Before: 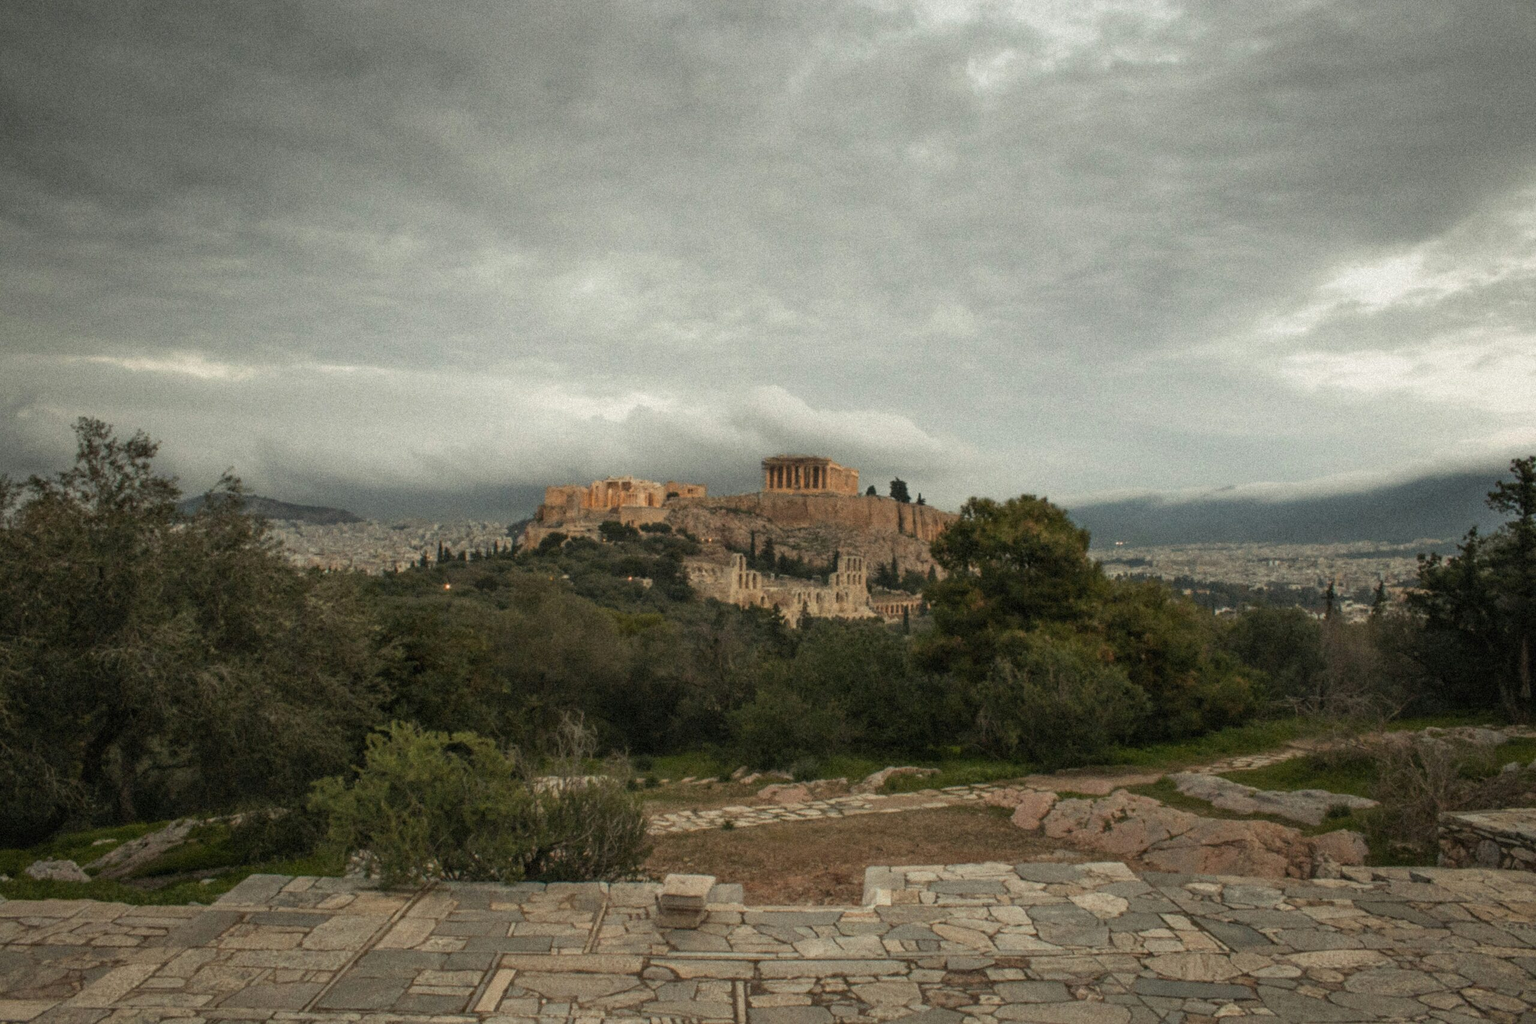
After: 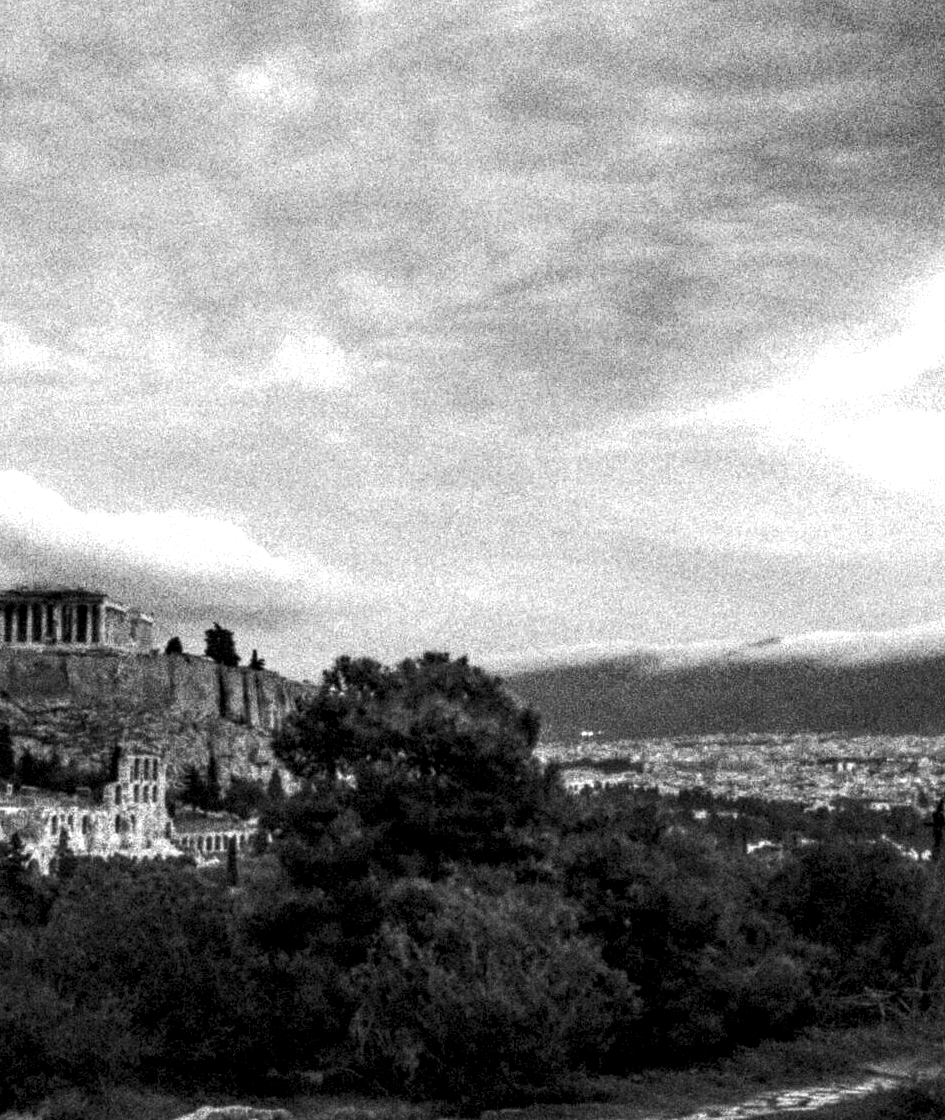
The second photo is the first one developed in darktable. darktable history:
local contrast: highlights 20%, detail 197%
exposure: black level correction 0.001, exposure 0.5 EV, compensate exposure bias true, compensate highlight preservation false
color balance rgb: perceptual saturation grading › highlights -31.88%, perceptual saturation grading › mid-tones 5.8%, perceptual saturation grading › shadows 18.12%, perceptual brilliance grading › highlights 3.62%, perceptual brilliance grading › mid-tones -18.12%, perceptual brilliance grading › shadows -41.3%
crop and rotate: left 49.936%, top 10.094%, right 13.136%, bottom 24.256%
monochrome: on, module defaults
white balance: emerald 1
